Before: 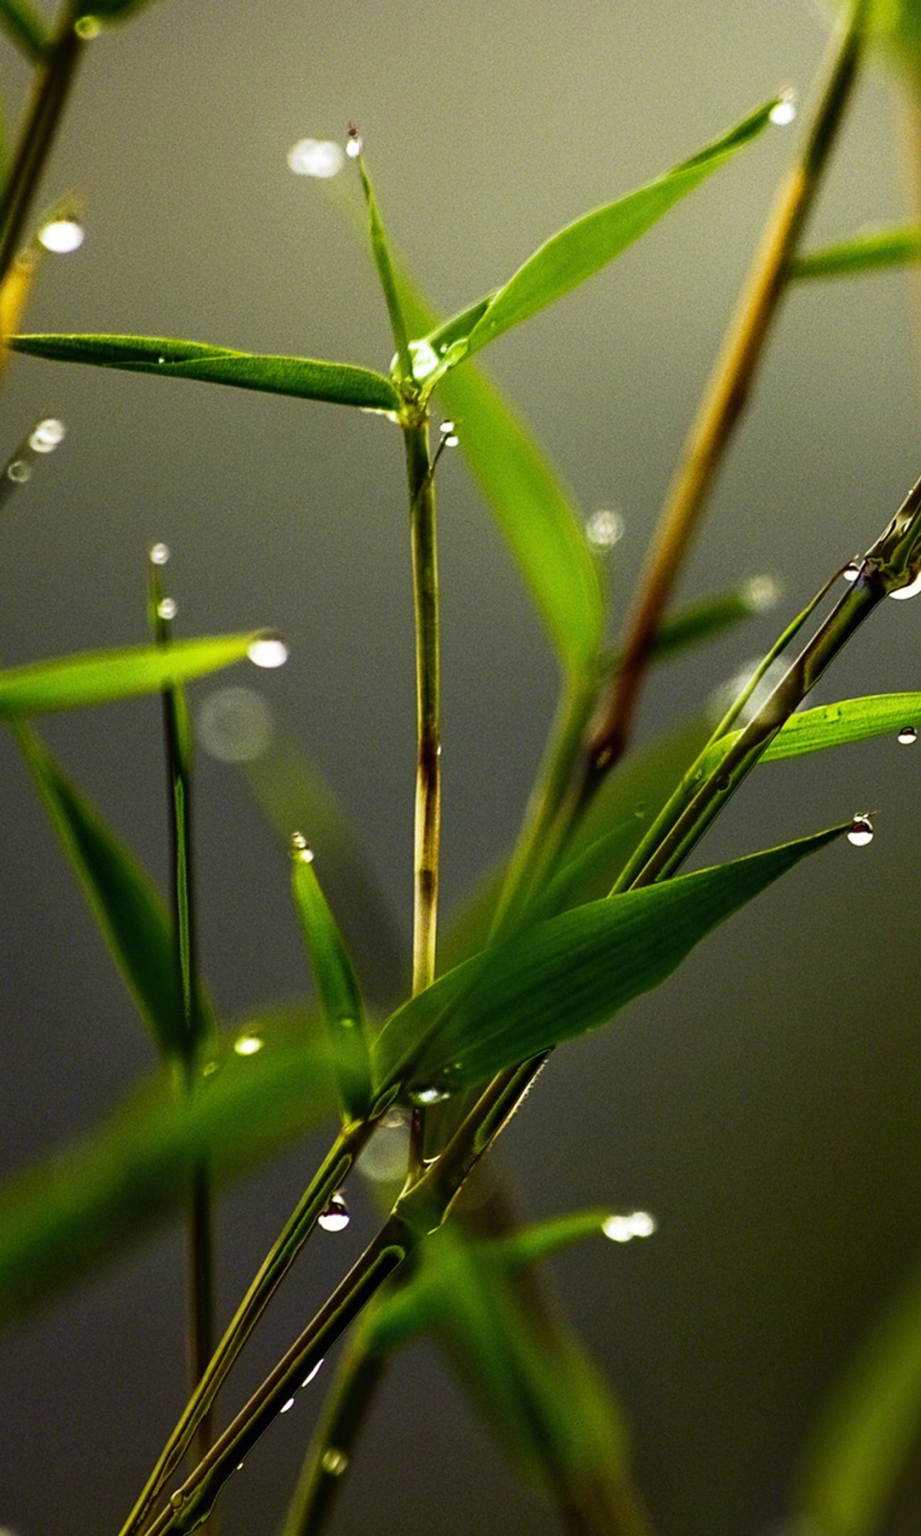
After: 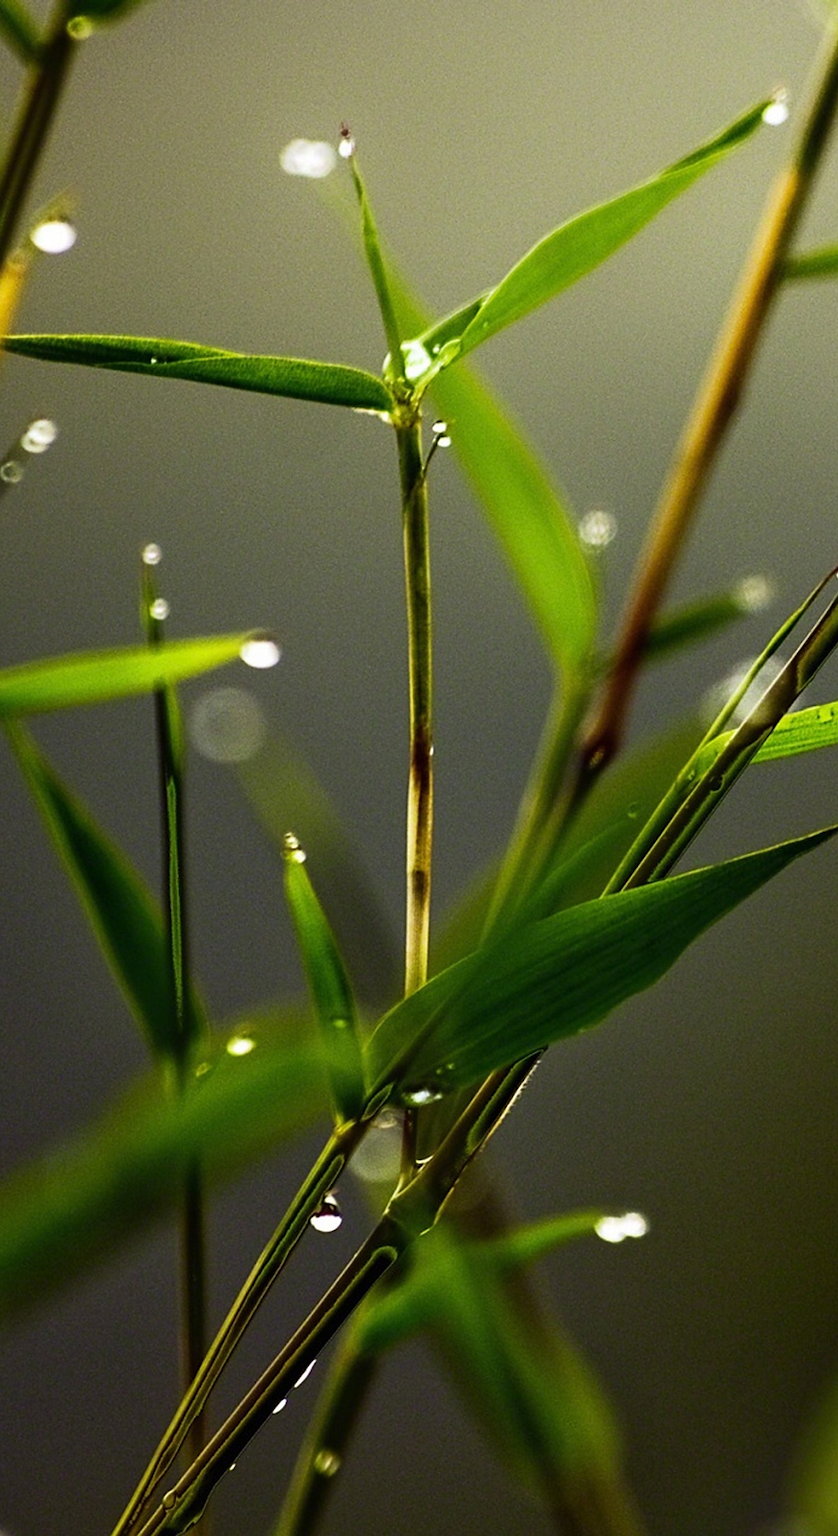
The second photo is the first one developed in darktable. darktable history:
crop and rotate: left 0.961%, right 8.055%
sharpen: radius 1.871, amount 0.396, threshold 1.38
